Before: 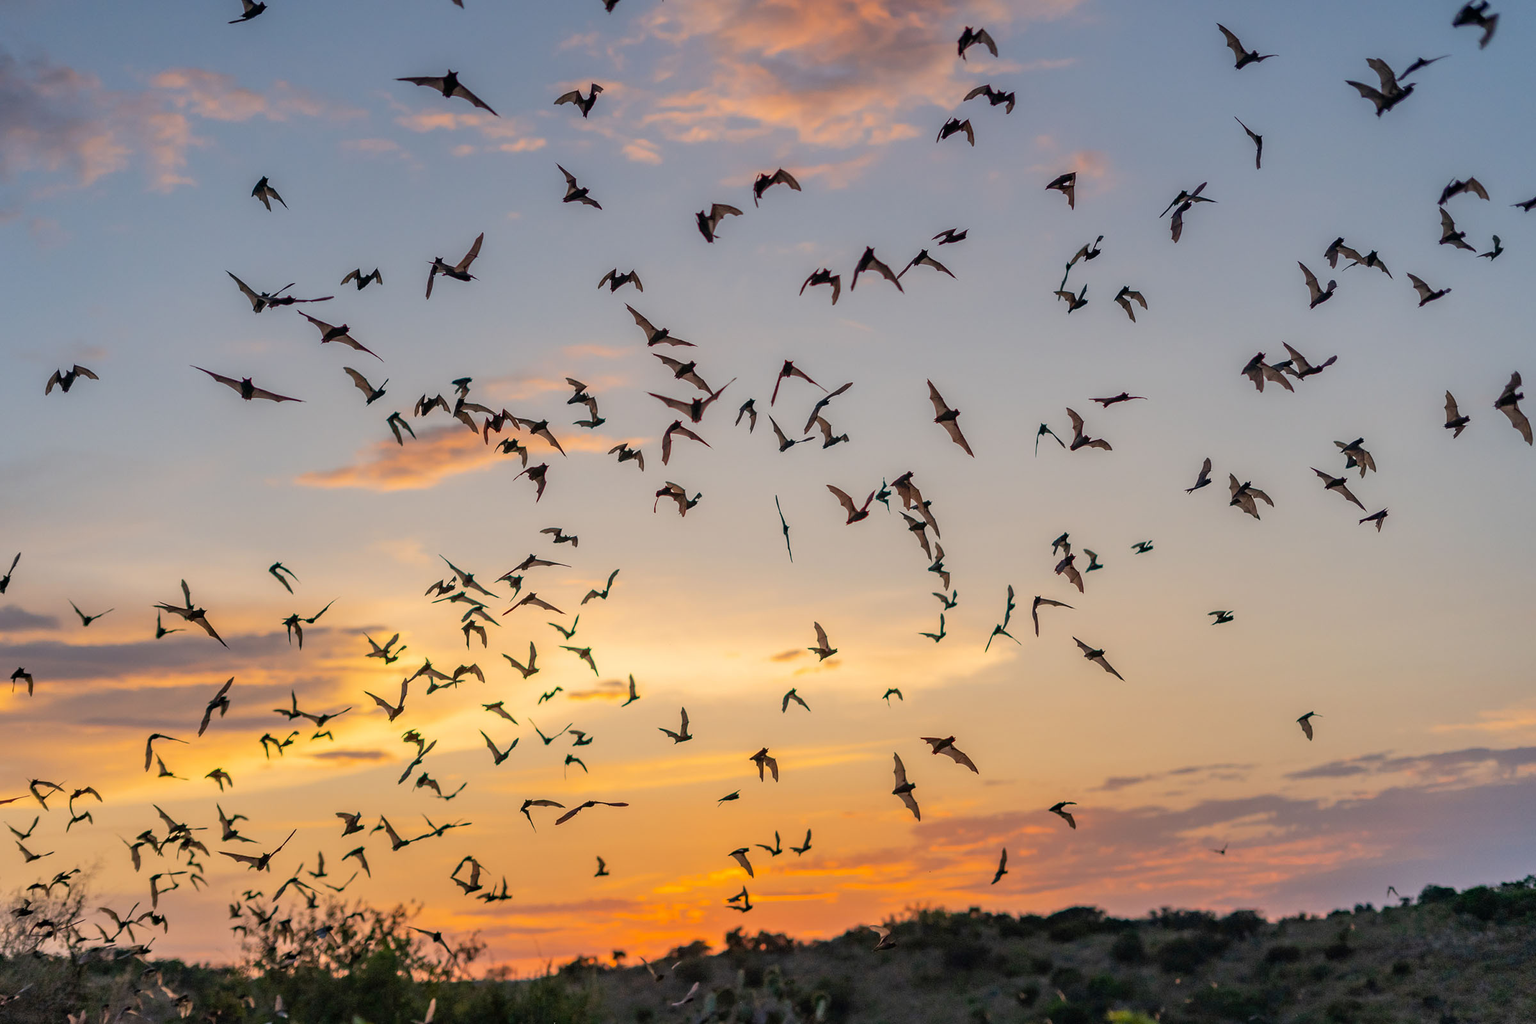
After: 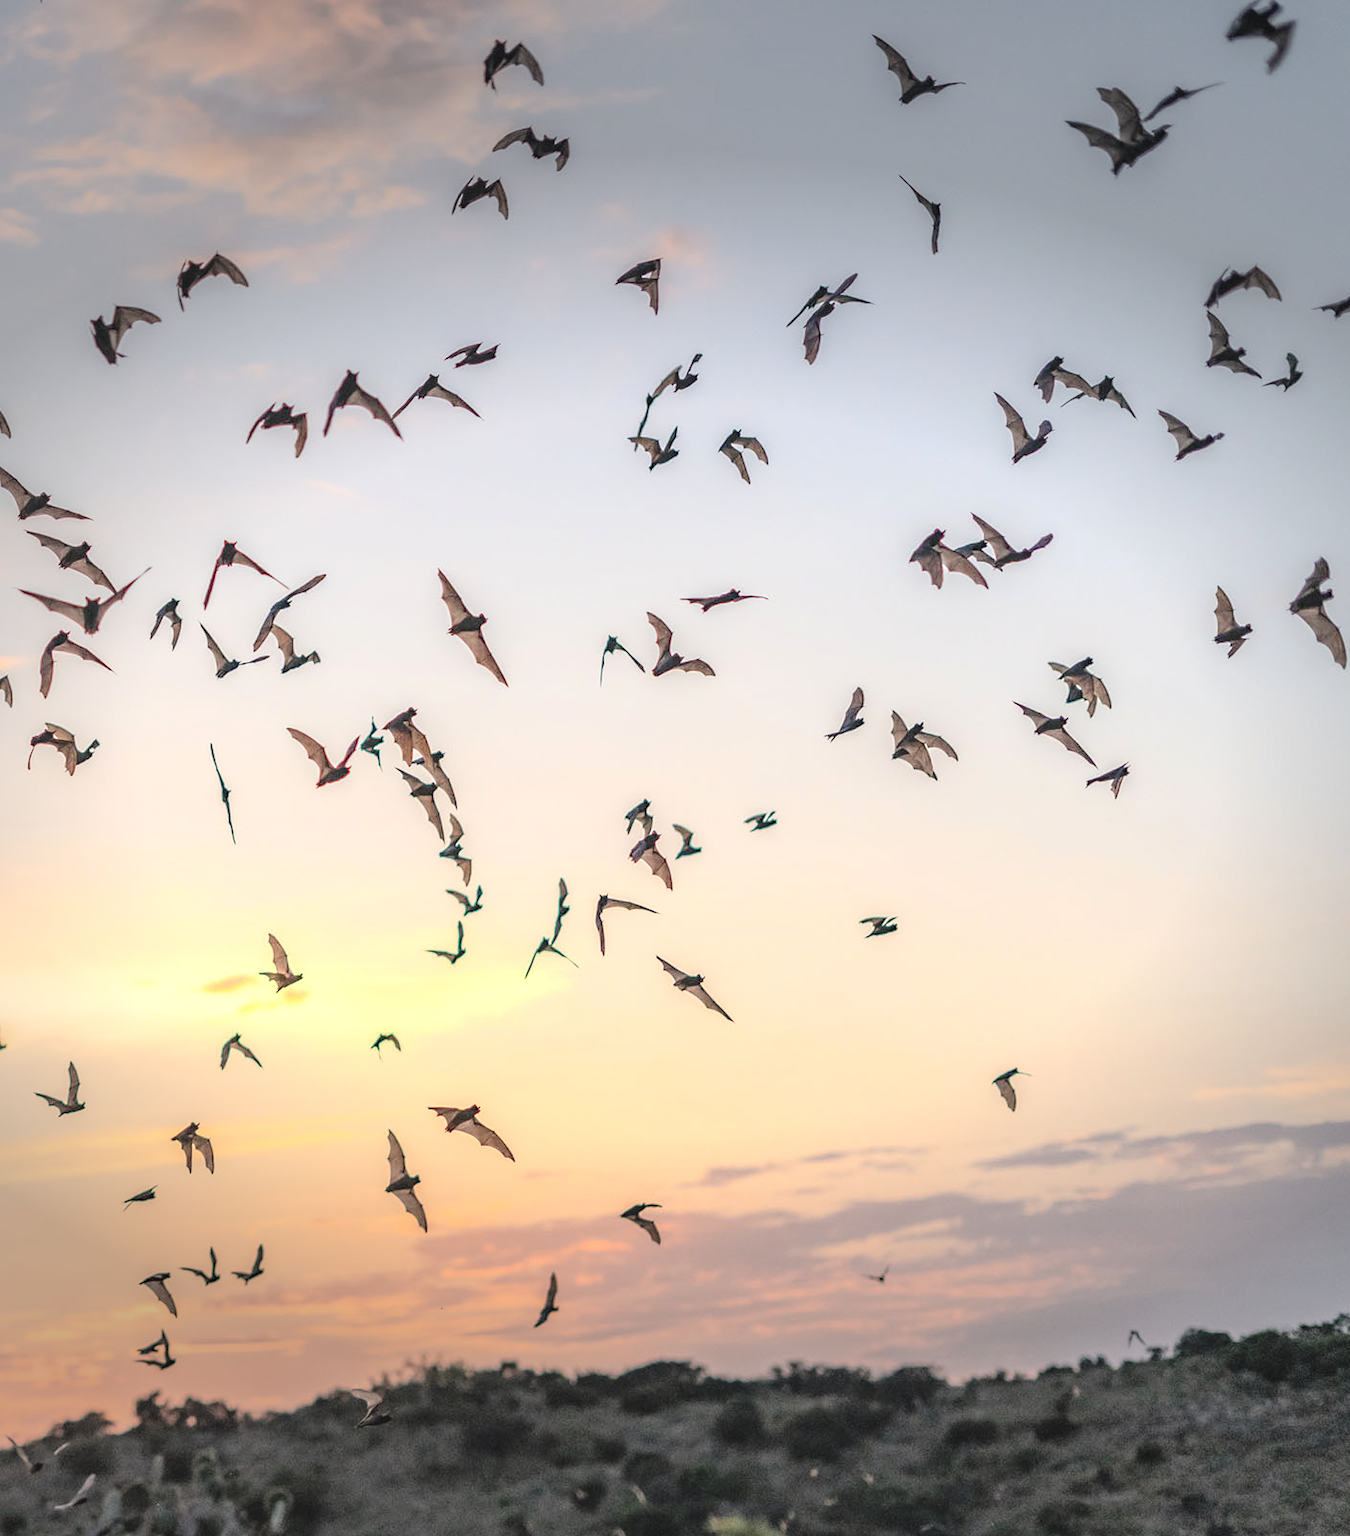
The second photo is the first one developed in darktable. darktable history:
contrast brightness saturation: contrast 0.145, brightness 0.228
exposure: black level correction -0.005, exposure 1.003 EV, compensate highlight preservation false
tone curve: curves: ch0 [(0, 0.013) (0.036, 0.035) (0.274, 0.288) (0.504, 0.536) (0.844, 0.84) (1, 0.97)]; ch1 [(0, 0) (0.389, 0.403) (0.462, 0.48) (0.499, 0.5) (0.522, 0.534) (0.567, 0.588) (0.626, 0.645) (0.749, 0.781) (1, 1)]; ch2 [(0, 0) (0.457, 0.486) (0.5, 0.501) (0.533, 0.539) (0.599, 0.6) (0.704, 0.732) (1, 1)], preserve colors none
crop: left 41.414%
local contrast: detail 130%
sharpen: radius 5.284, amount 0.31, threshold 26.755
vignetting: fall-off start 70.17%, width/height ratio 1.333
